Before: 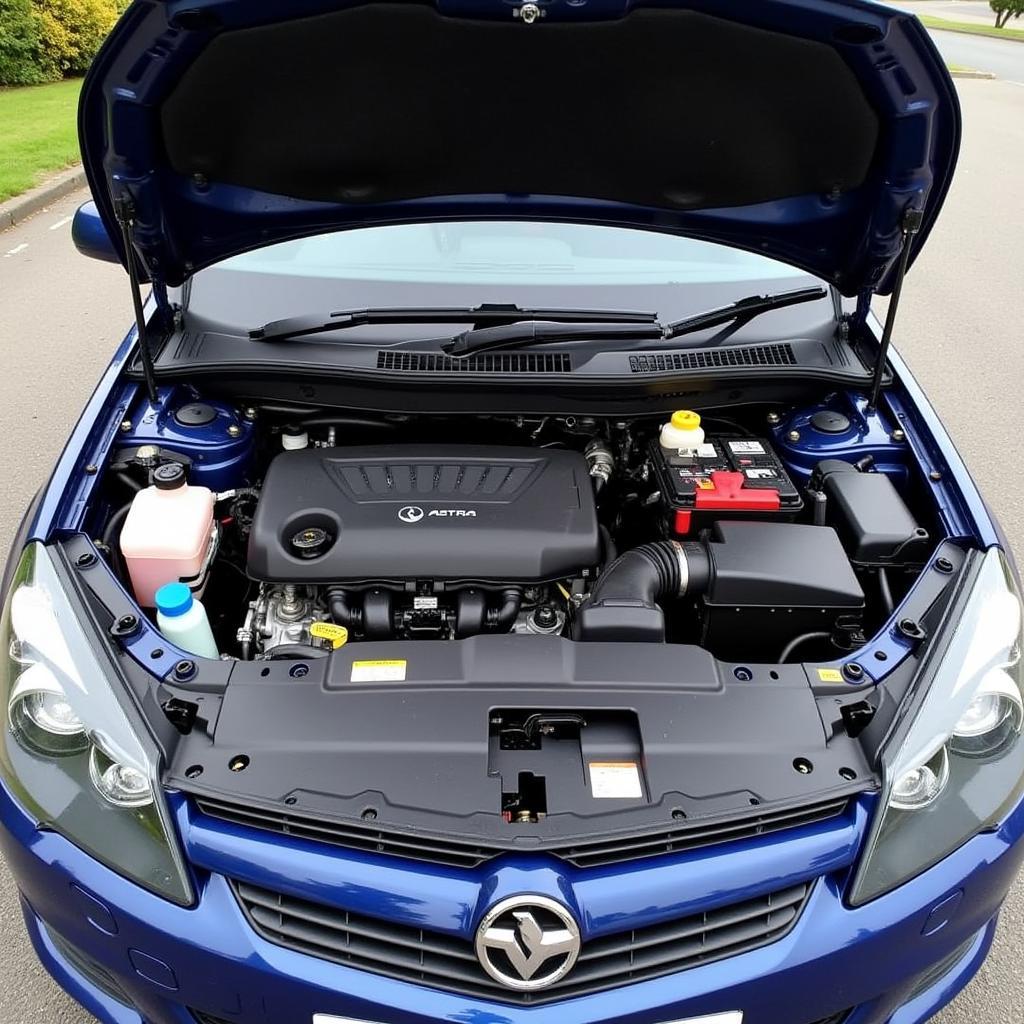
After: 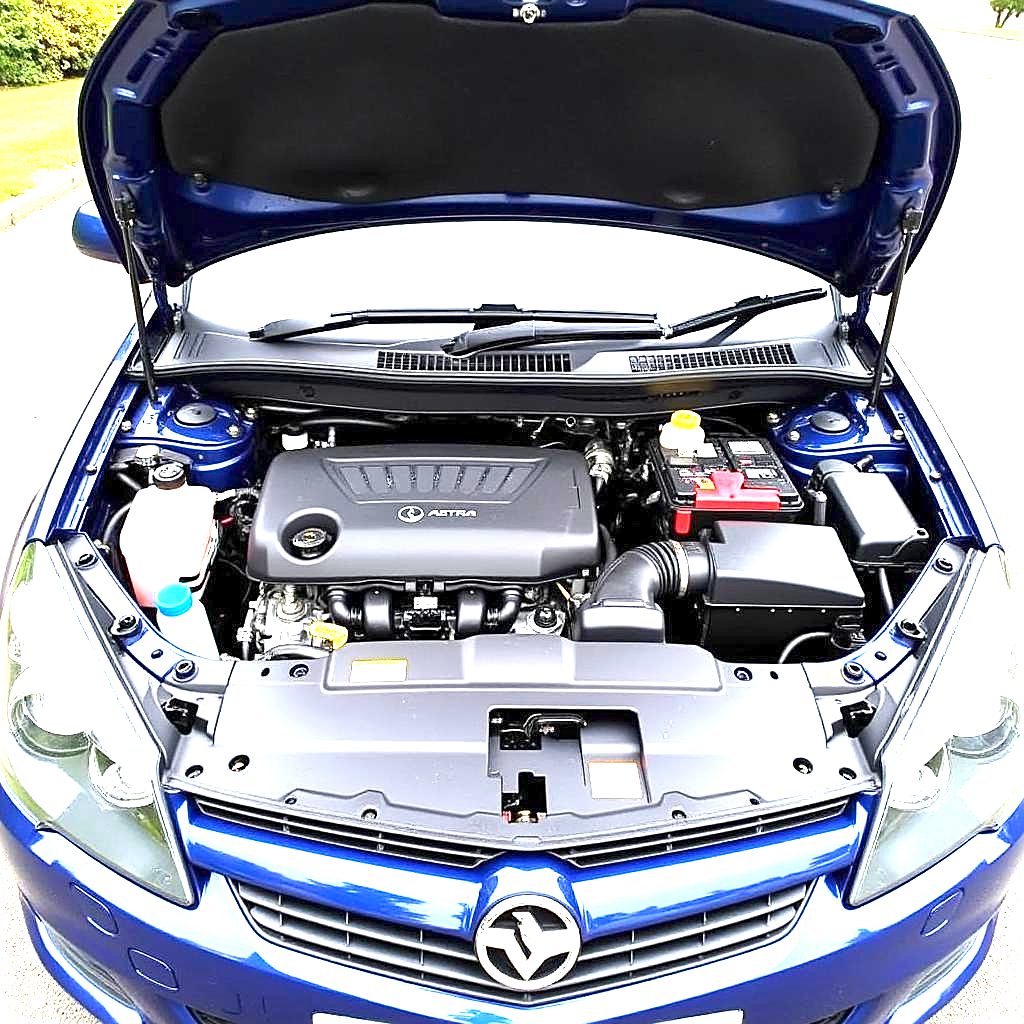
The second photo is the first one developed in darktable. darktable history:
sharpen: on, module defaults
exposure: exposure 2.207 EV, compensate highlight preservation false
